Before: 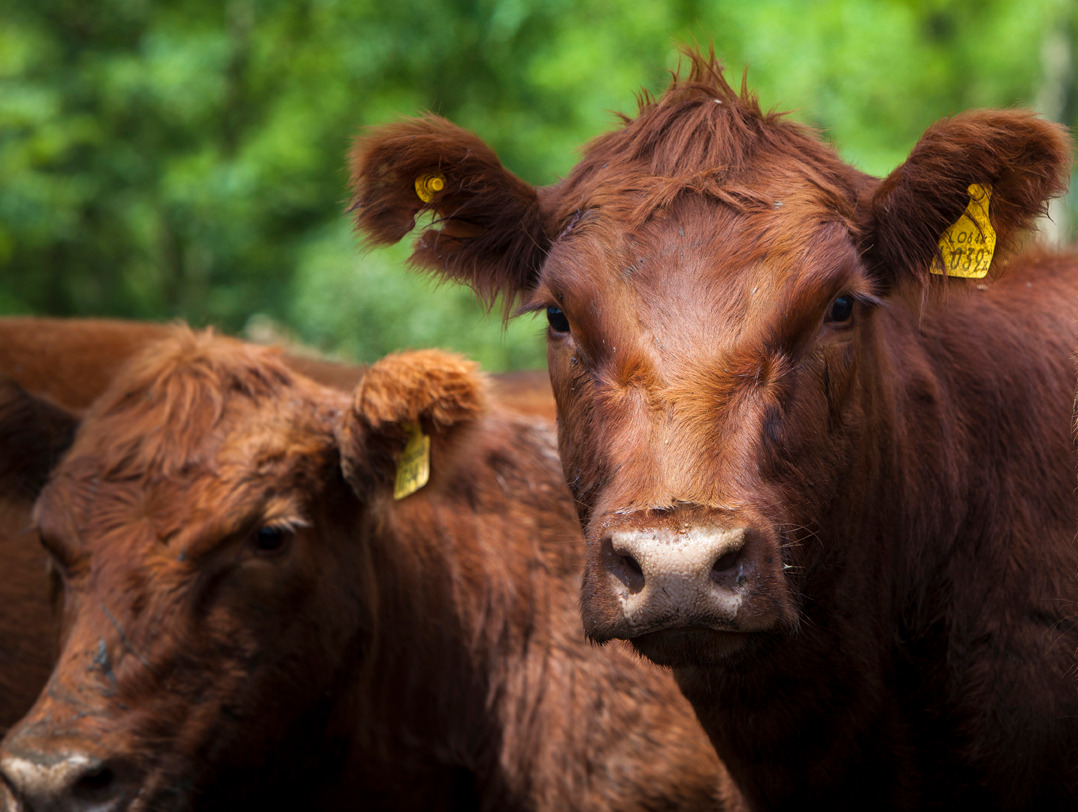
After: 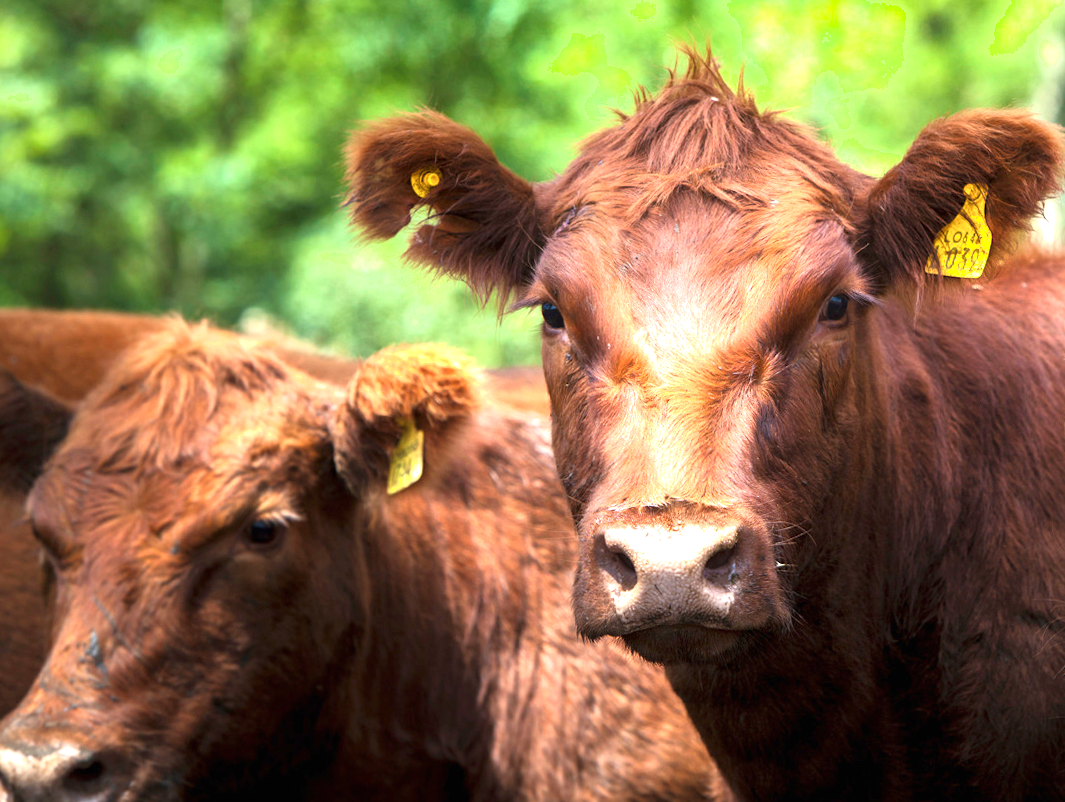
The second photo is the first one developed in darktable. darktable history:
crop and rotate: angle -0.5°
exposure: black level correction 0, exposure 1.379 EV, compensate exposure bias true, compensate highlight preservation false
shadows and highlights: shadows 0, highlights 40
